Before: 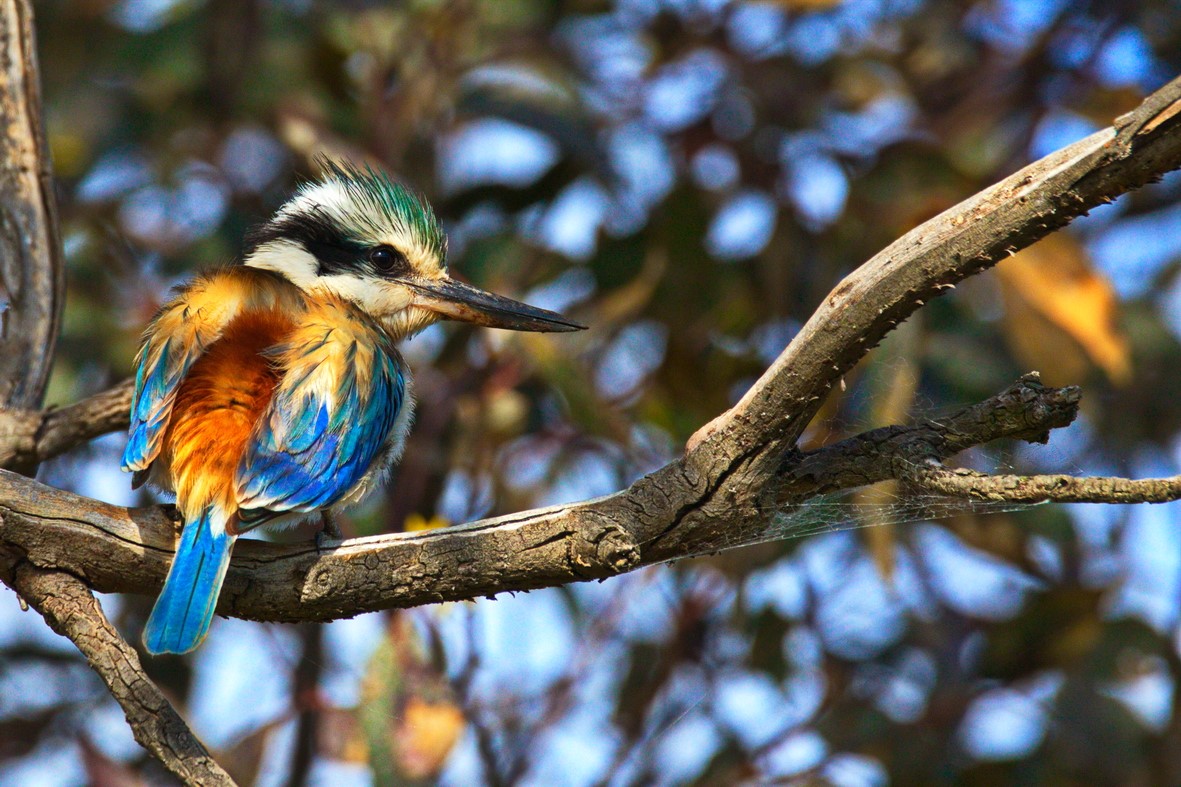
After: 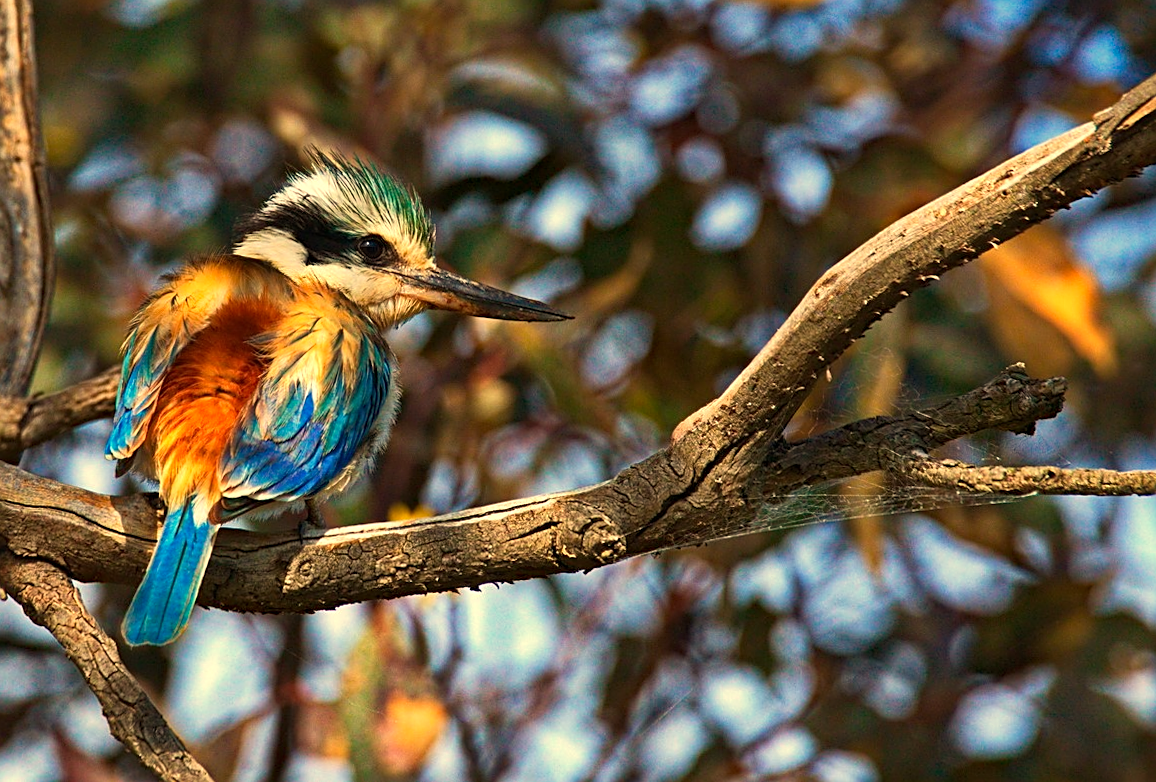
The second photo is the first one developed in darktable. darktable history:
haze removal: compatibility mode true, adaptive false
sharpen: on, module defaults
rotate and perspective: rotation 0.226°, lens shift (vertical) -0.042, crop left 0.023, crop right 0.982, crop top 0.006, crop bottom 0.994
white balance: red 1.138, green 0.996, blue 0.812
